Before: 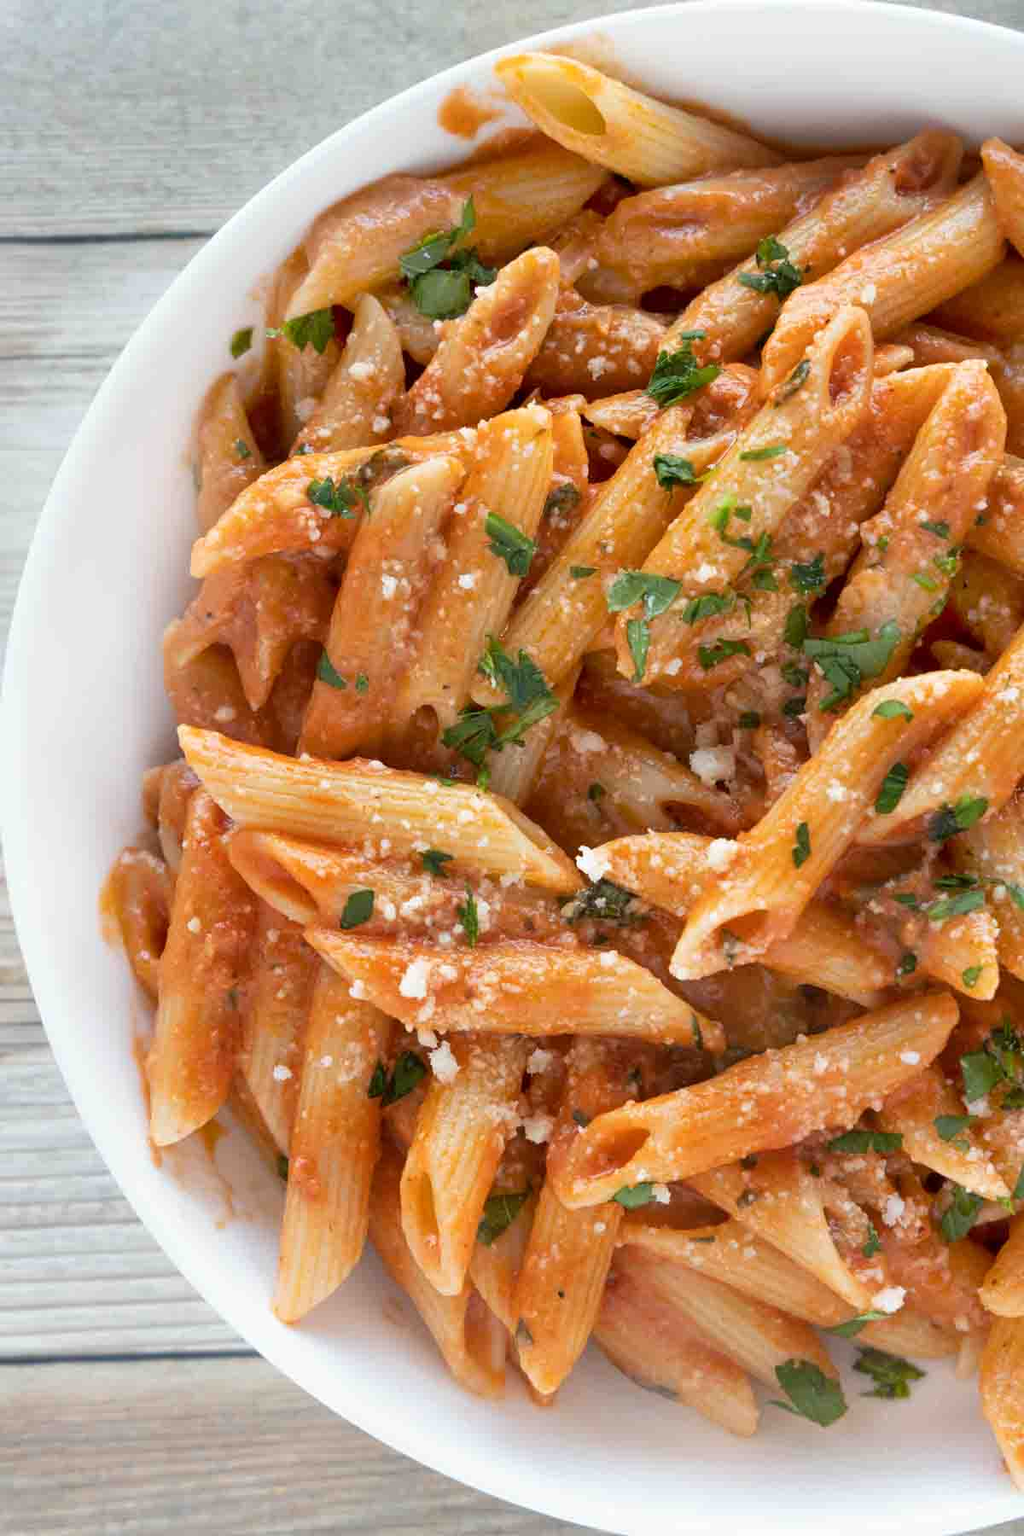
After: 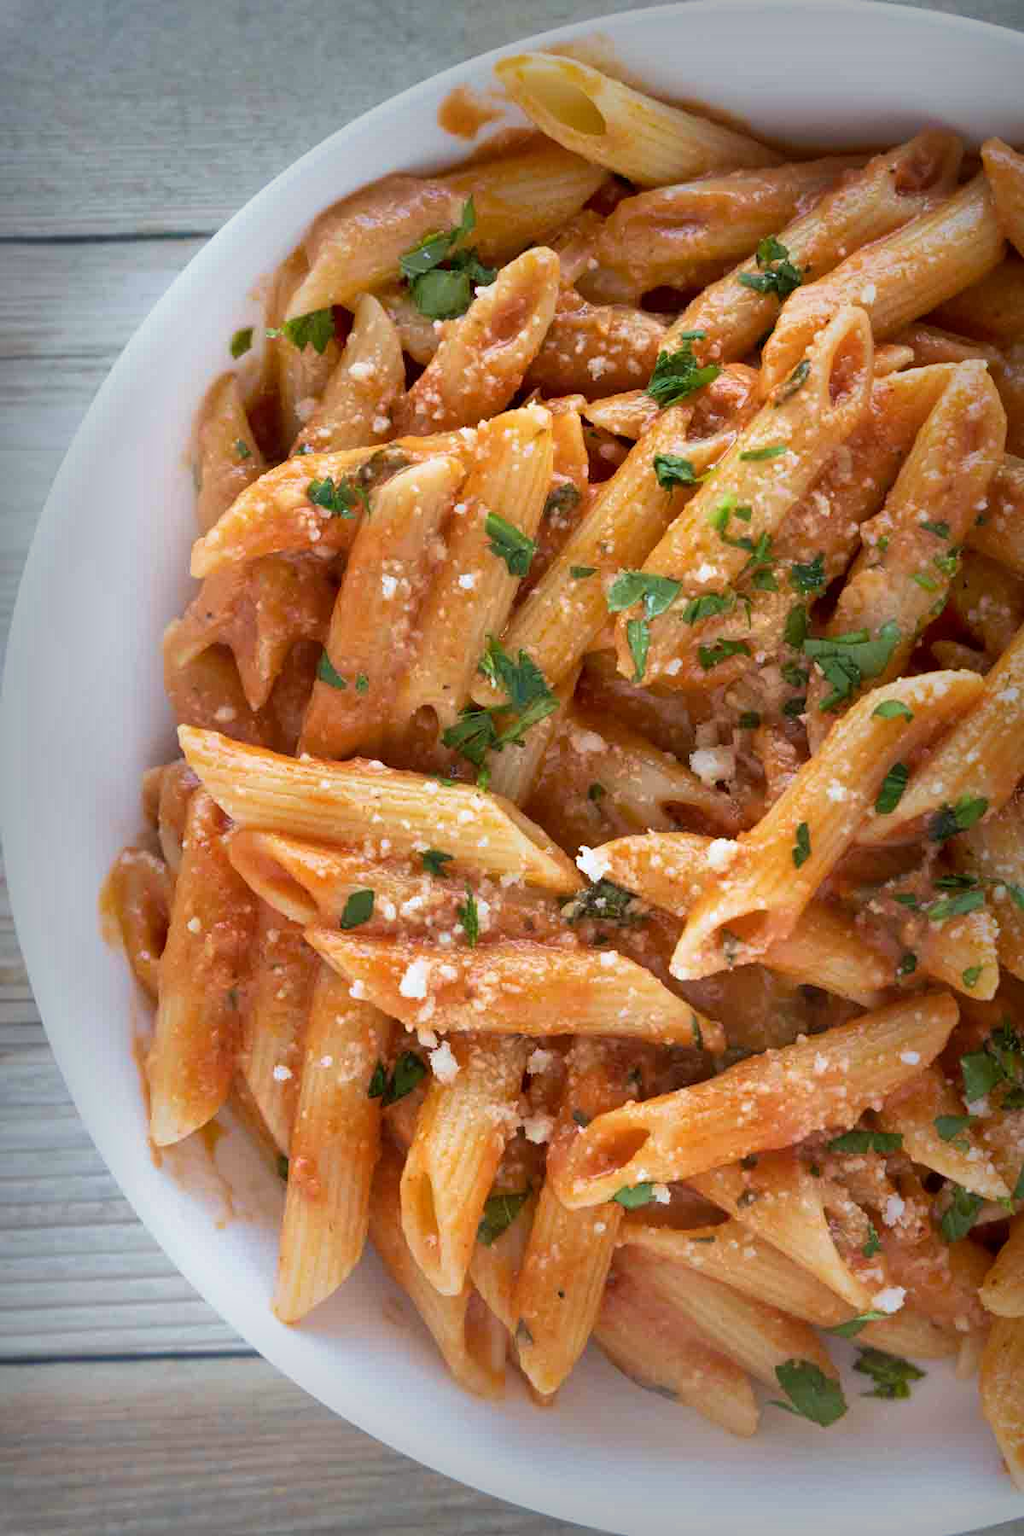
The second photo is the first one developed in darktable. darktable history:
velvia: on, module defaults
vignetting: fall-off start 53.2%, brightness -0.594, saturation 0, automatic ratio true, width/height ratio 1.313, shape 0.22, unbound false
white balance: red 0.983, blue 1.036
